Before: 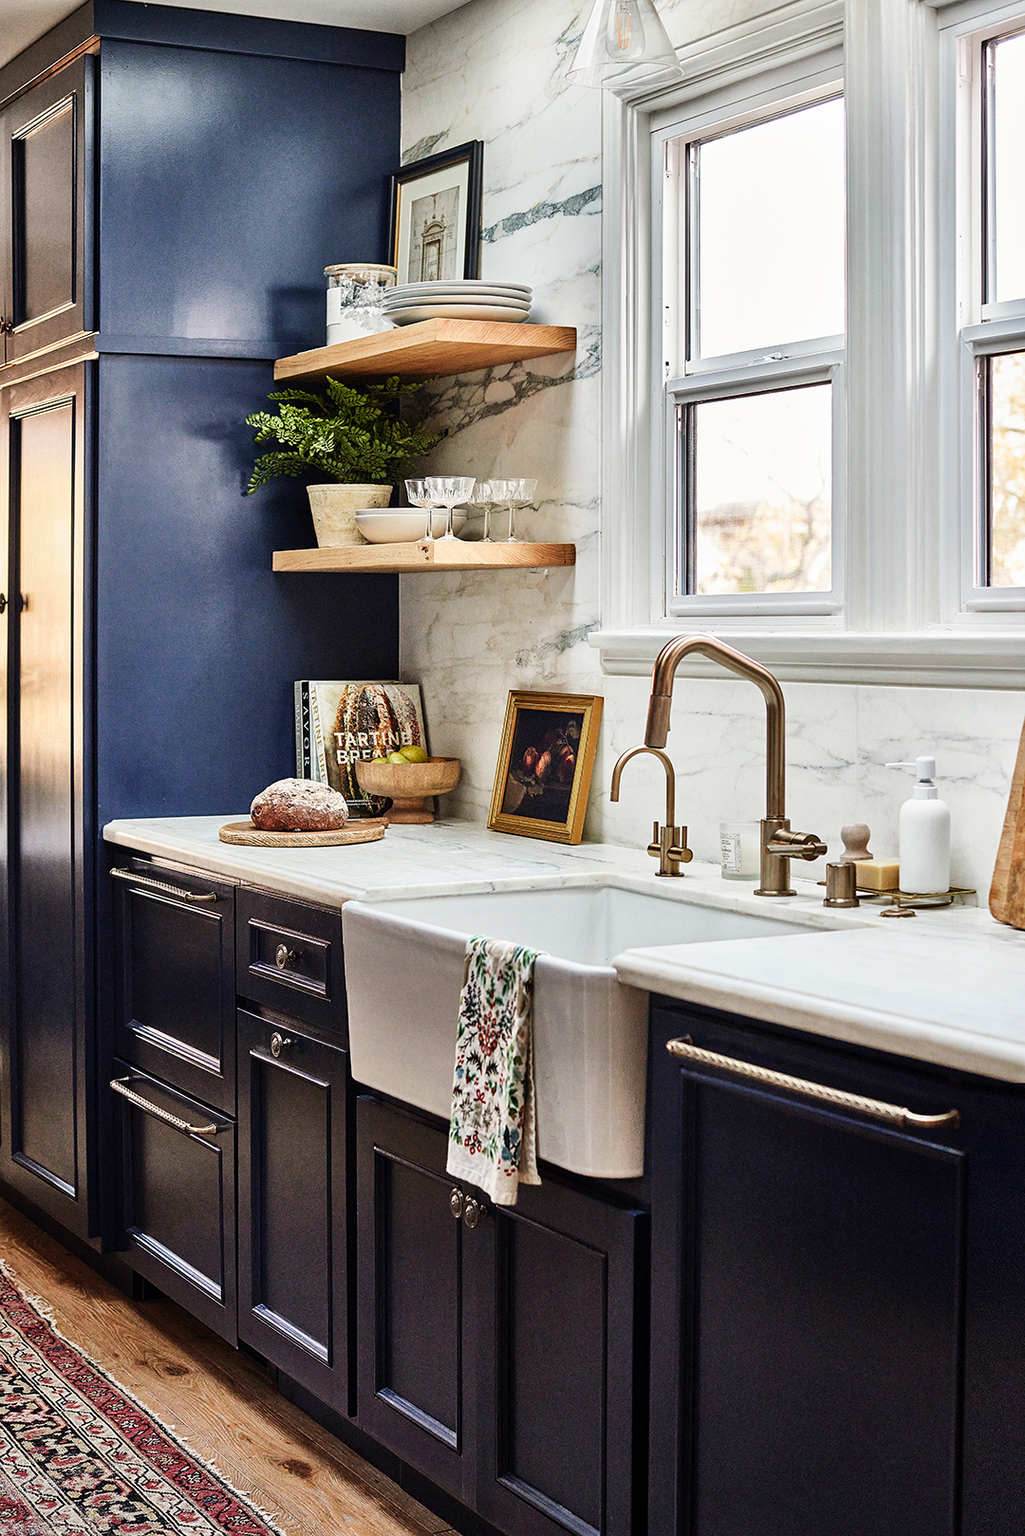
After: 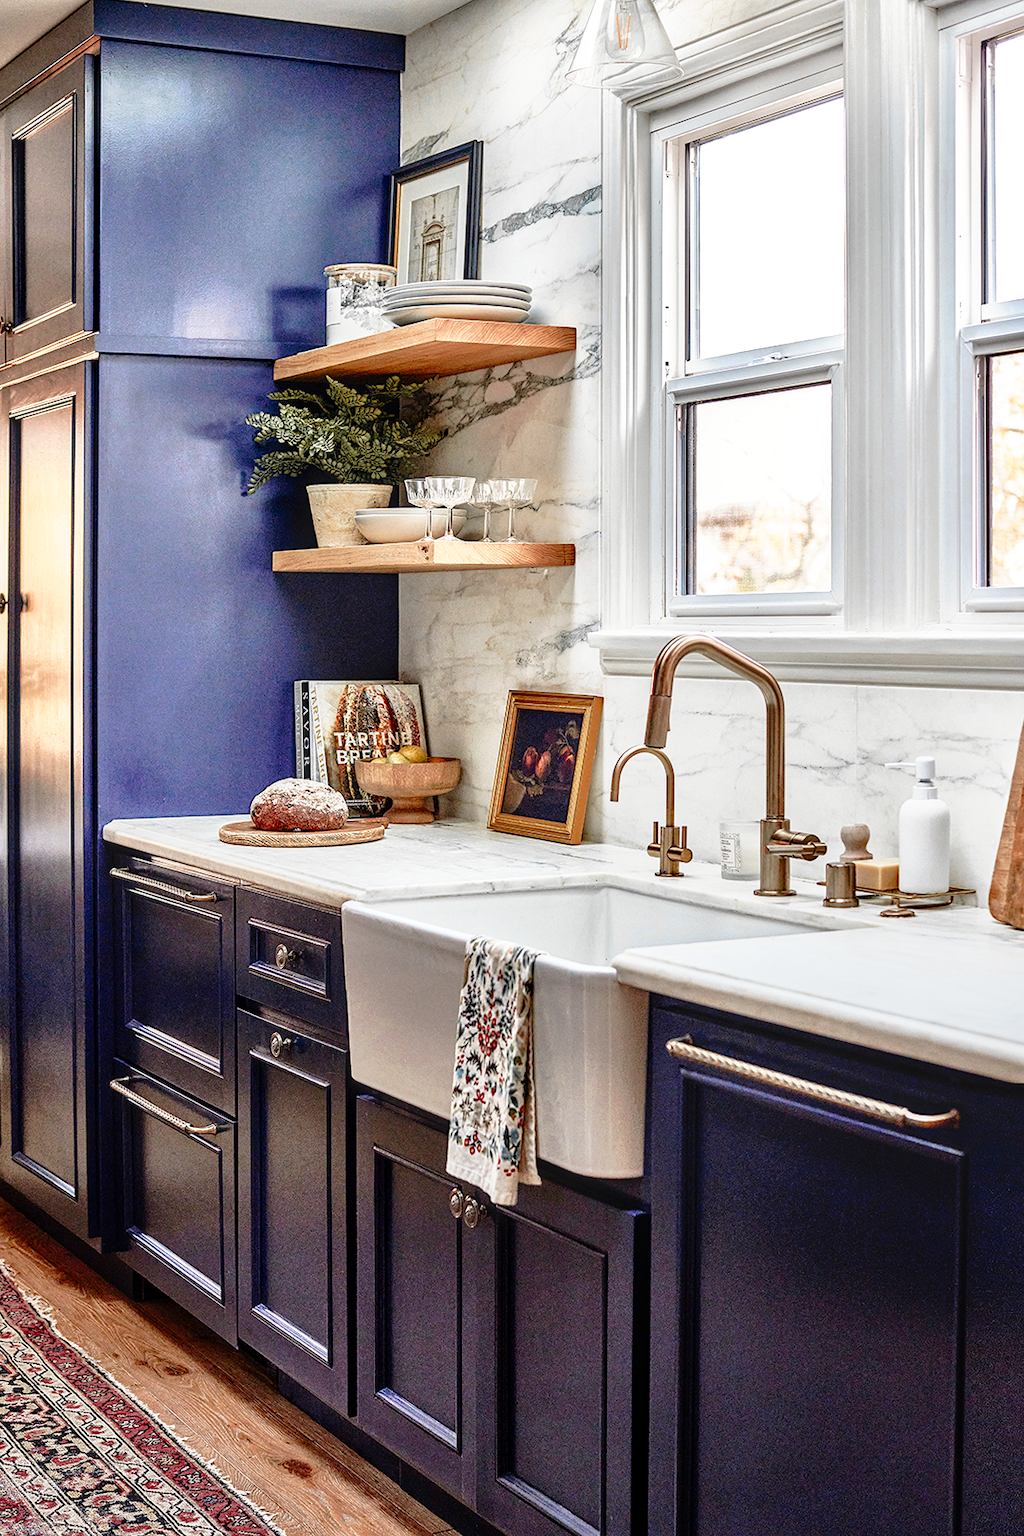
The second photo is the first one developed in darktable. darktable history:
tone curve: curves: ch0 [(0, 0) (0.003, 0.007) (0.011, 0.011) (0.025, 0.021) (0.044, 0.04) (0.069, 0.07) (0.1, 0.129) (0.136, 0.187) (0.177, 0.254) (0.224, 0.325) (0.277, 0.398) (0.335, 0.461) (0.399, 0.513) (0.468, 0.571) (0.543, 0.624) (0.623, 0.69) (0.709, 0.777) (0.801, 0.86) (0.898, 0.953) (1, 1)], preserve colors none
color zones: curves: ch0 [(0, 0.363) (0.128, 0.373) (0.25, 0.5) (0.402, 0.407) (0.521, 0.525) (0.63, 0.559) (0.729, 0.662) (0.867, 0.471)]; ch1 [(0, 0.515) (0.136, 0.618) (0.25, 0.5) (0.378, 0) (0.516, 0) (0.622, 0.593) (0.737, 0.819) (0.87, 0.593)]; ch2 [(0, 0.529) (0.128, 0.471) (0.282, 0.451) (0.386, 0.662) (0.516, 0.525) (0.633, 0.554) (0.75, 0.62) (0.875, 0.441)]
local contrast: on, module defaults
